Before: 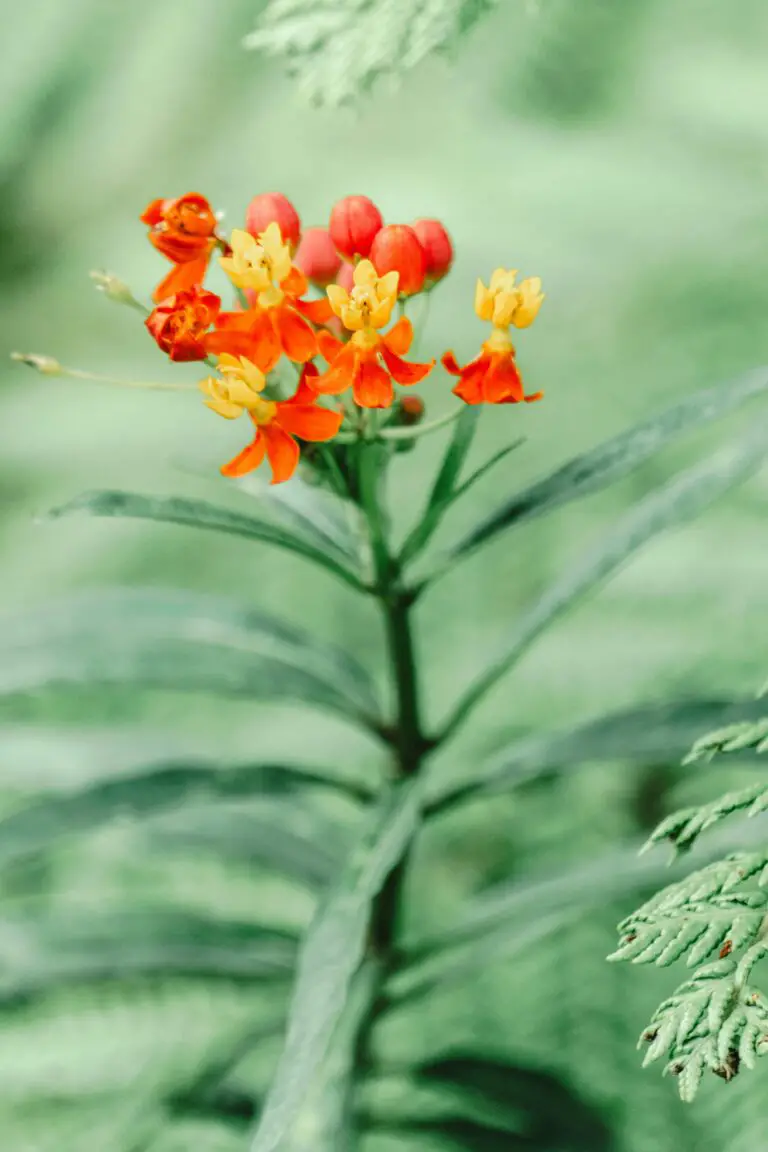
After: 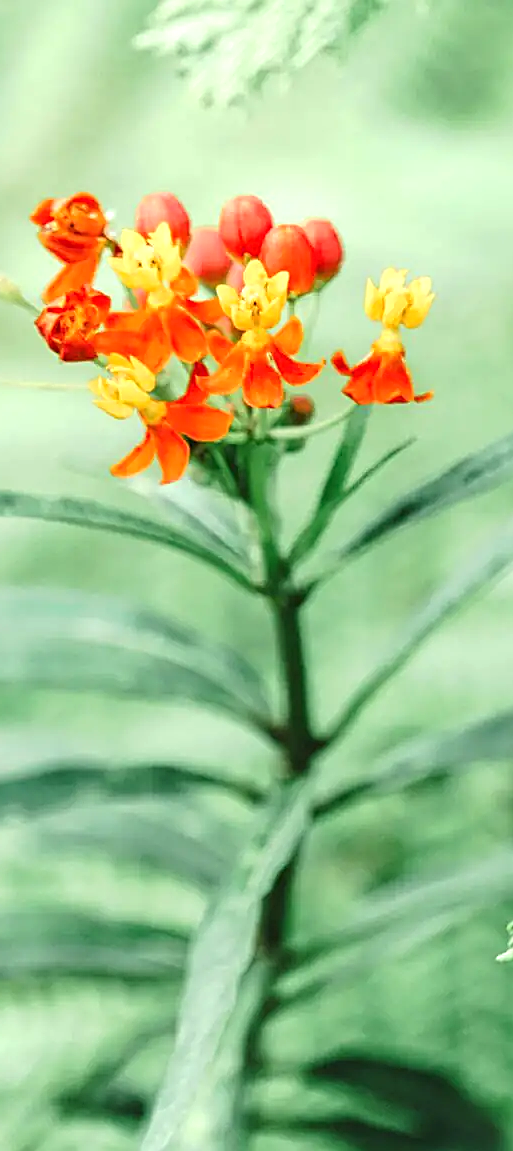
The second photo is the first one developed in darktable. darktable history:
exposure: black level correction 0, exposure 0.5 EV, compensate exposure bias true, compensate highlight preservation false
sharpen: amount 0.74
crop and rotate: left 14.446%, right 18.745%
